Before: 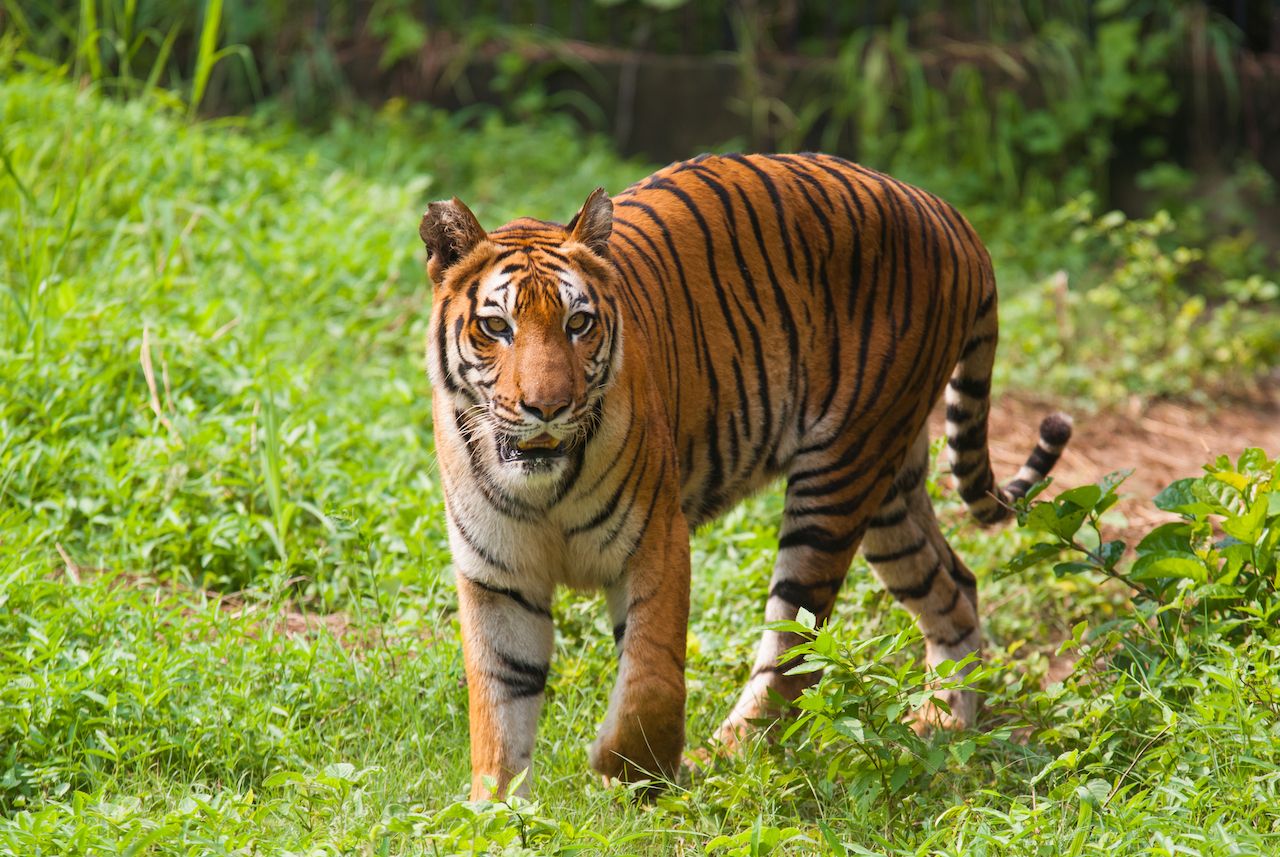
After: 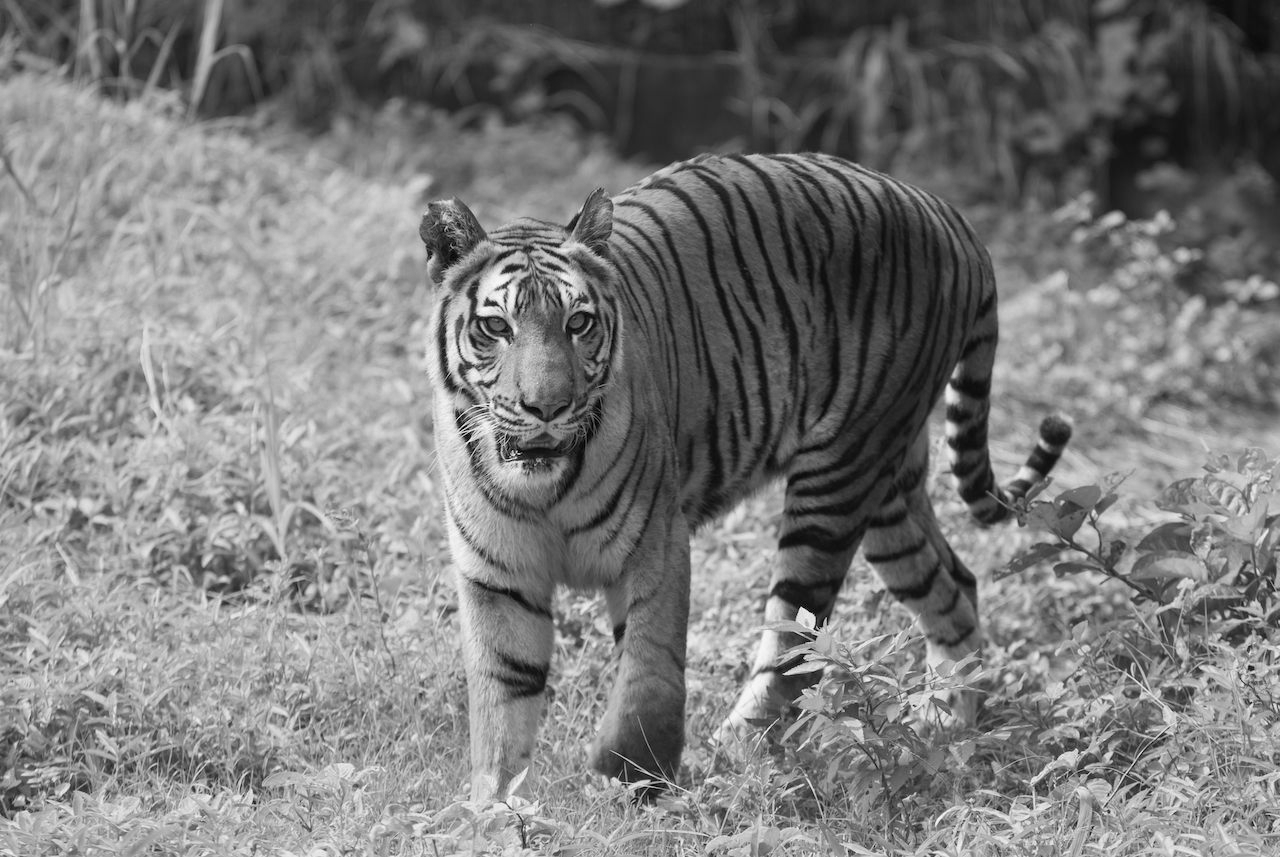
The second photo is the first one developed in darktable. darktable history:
contrast brightness saturation: saturation 0.5
monochrome: on, module defaults
